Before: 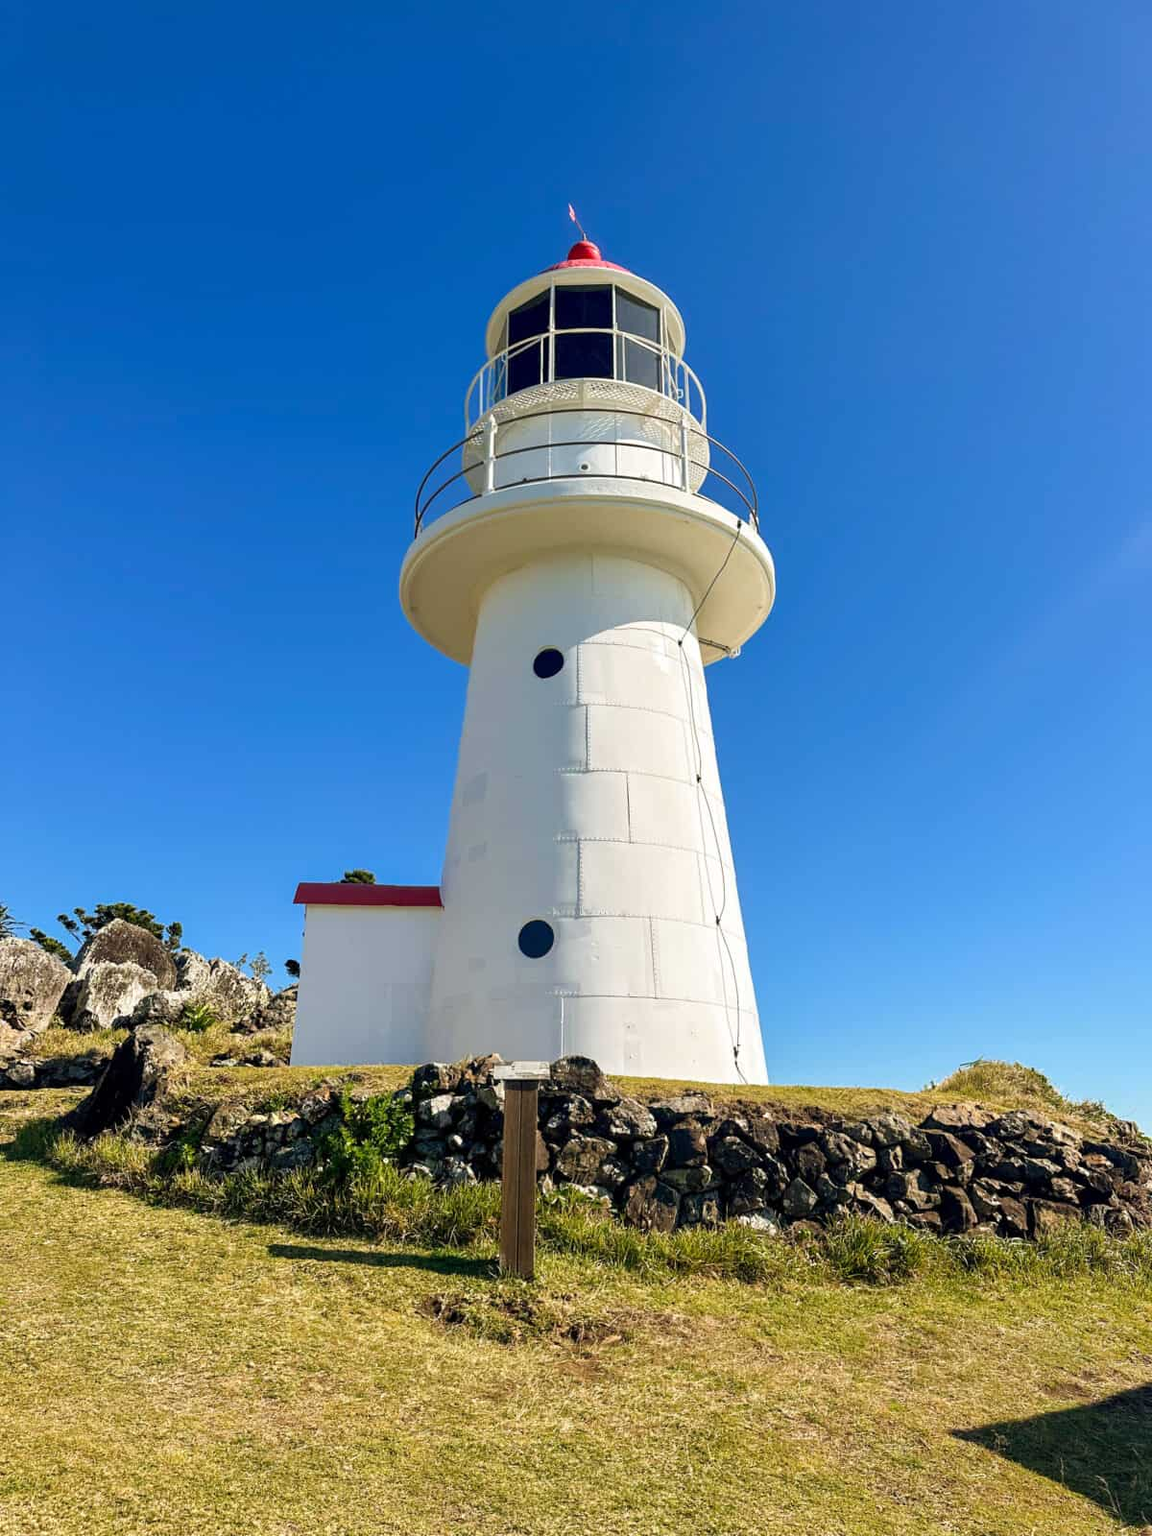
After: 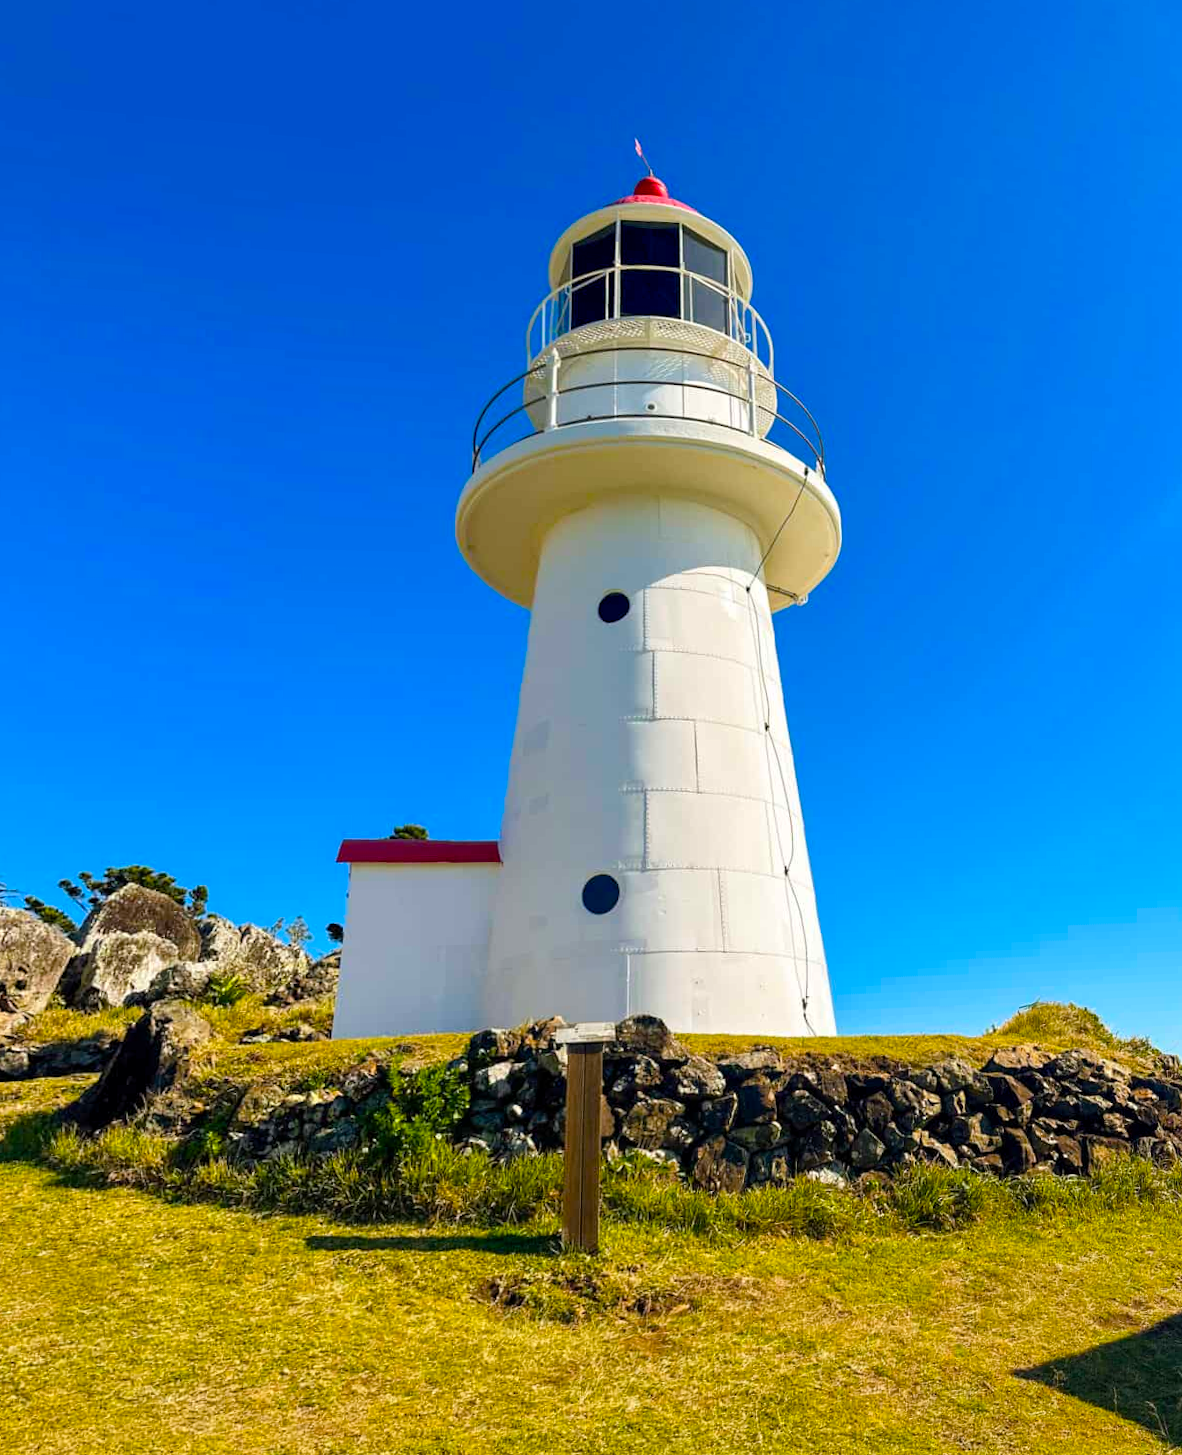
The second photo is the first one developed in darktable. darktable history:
rotate and perspective: rotation -0.013°, lens shift (vertical) -0.027, lens shift (horizontal) 0.178, crop left 0.016, crop right 0.989, crop top 0.082, crop bottom 0.918
color balance rgb: linear chroma grading › global chroma 15%, perceptual saturation grading › global saturation 30%
